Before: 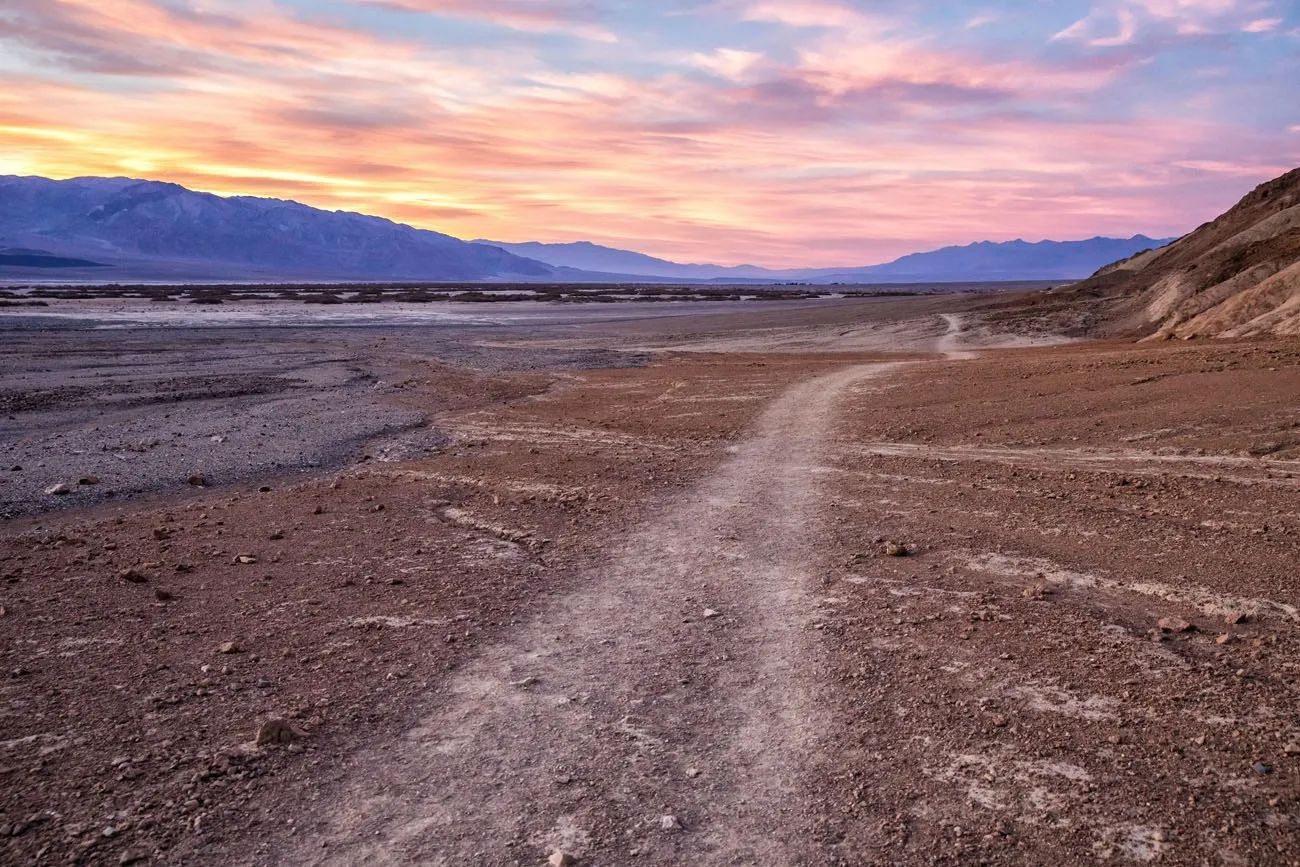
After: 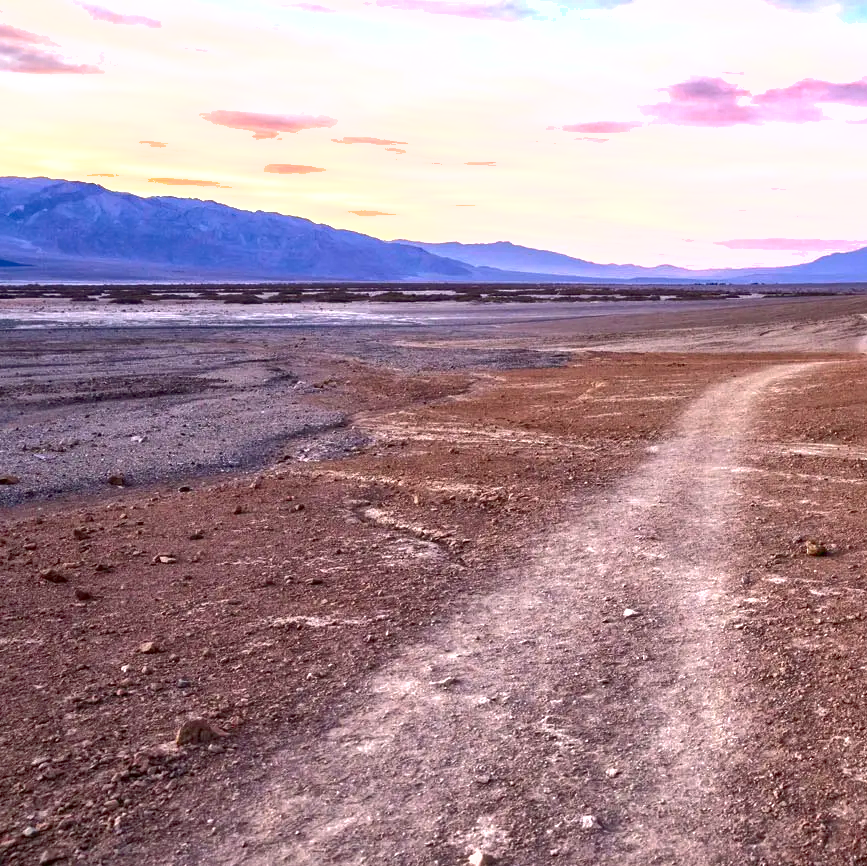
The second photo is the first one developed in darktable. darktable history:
crop and rotate: left 6.155%, right 27.097%
exposure: black level correction 0, exposure 1.104 EV, compensate highlight preservation false
contrast brightness saturation: contrast 0.066, brightness -0.145, saturation 0.108
shadows and highlights: on, module defaults
